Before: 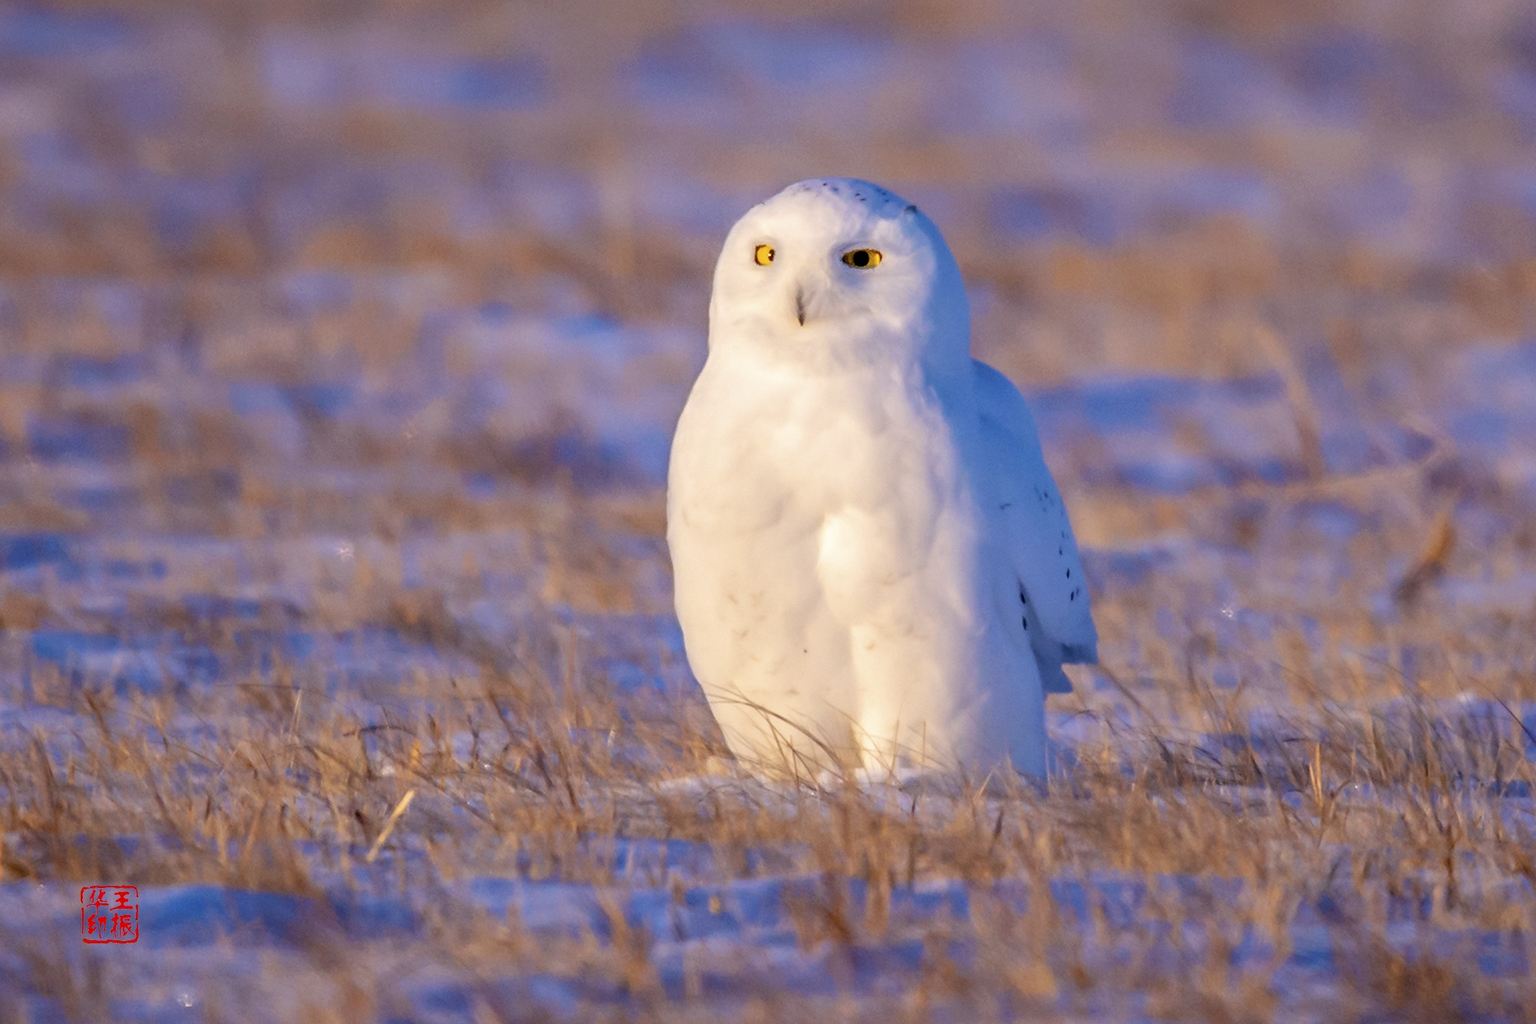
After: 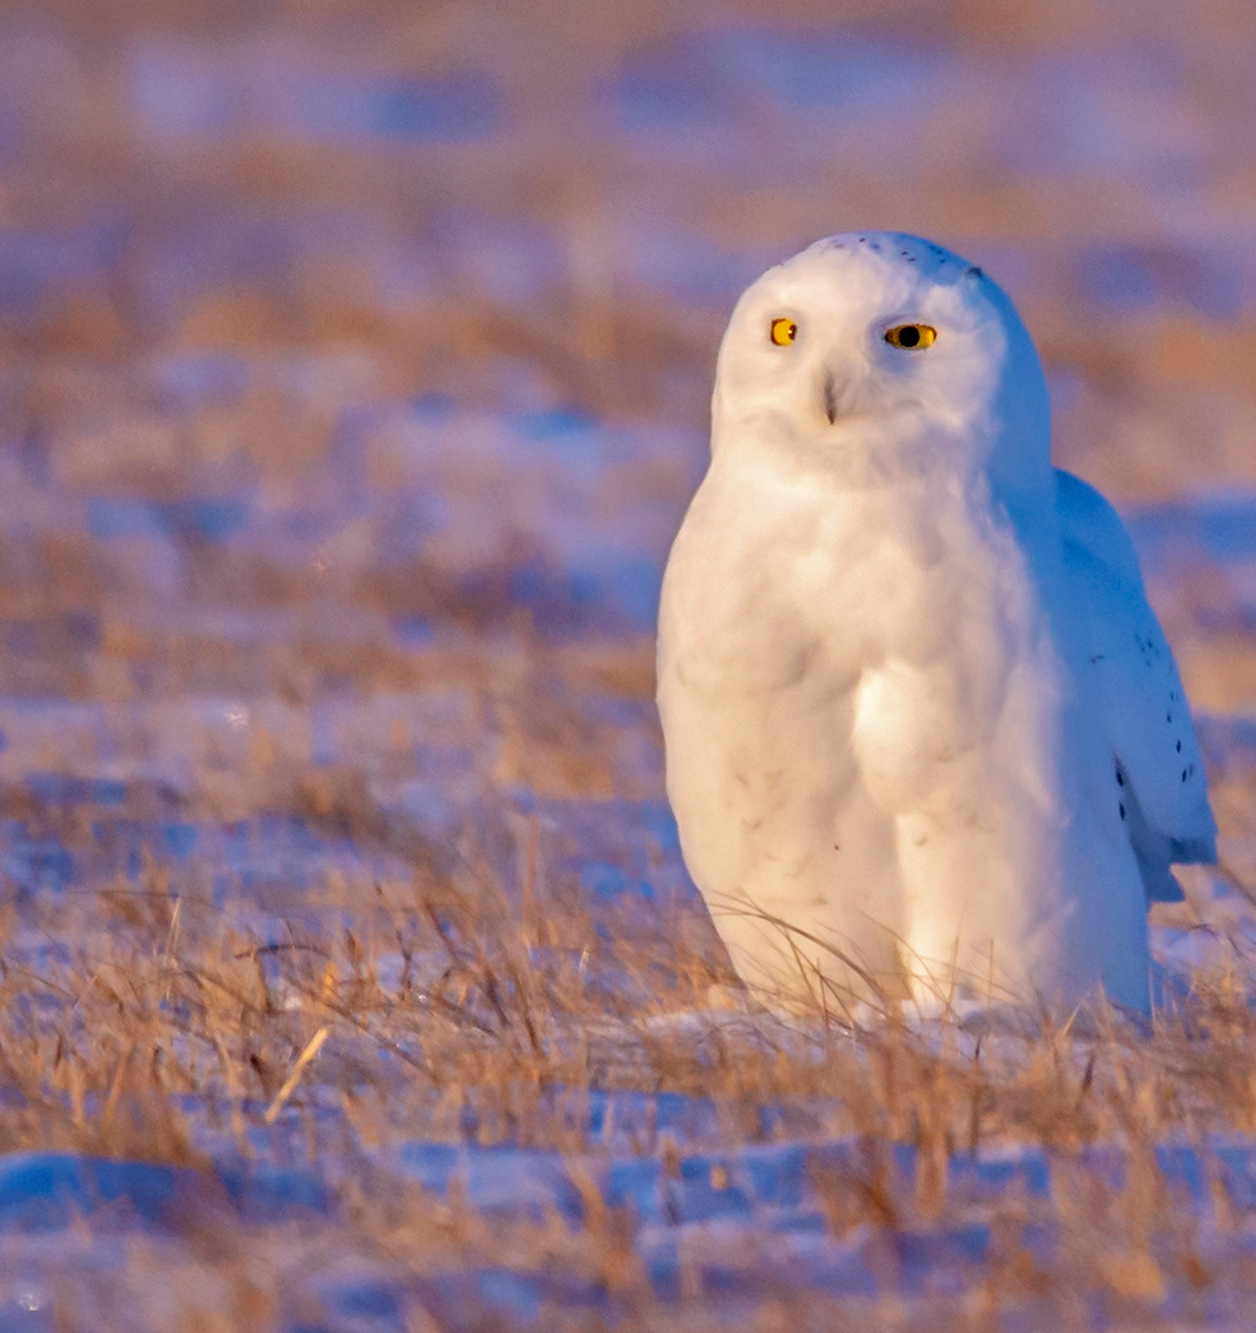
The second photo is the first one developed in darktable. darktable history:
crop: left 10.644%, right 26.528%
shadows and highlights: highlights -60
